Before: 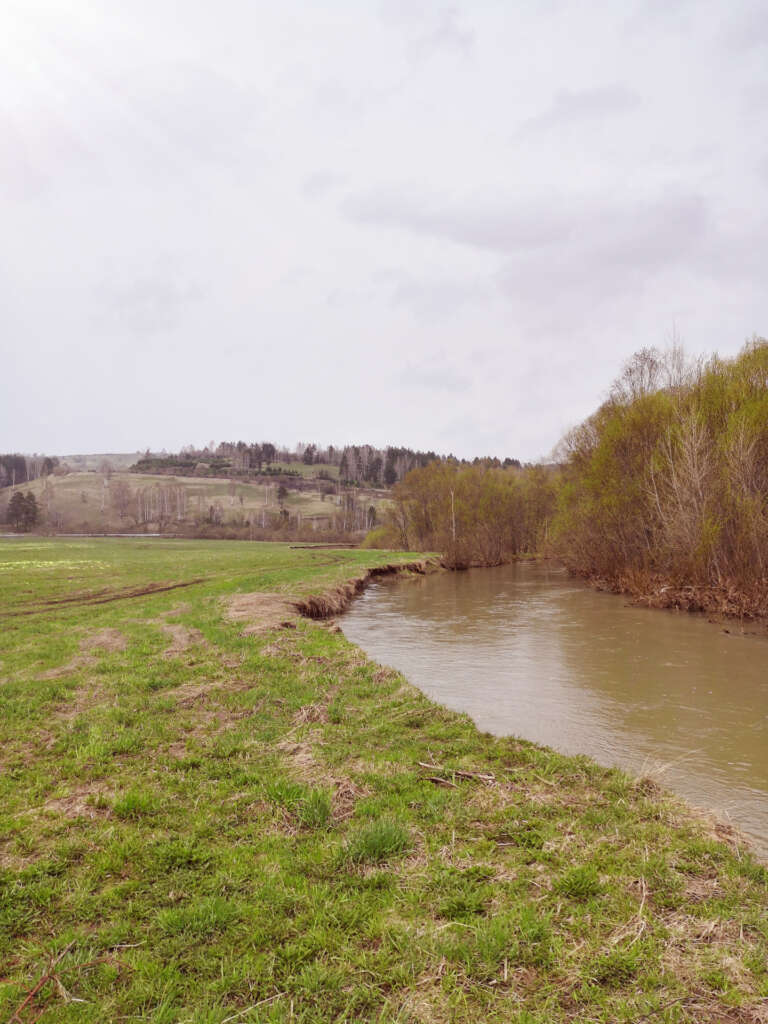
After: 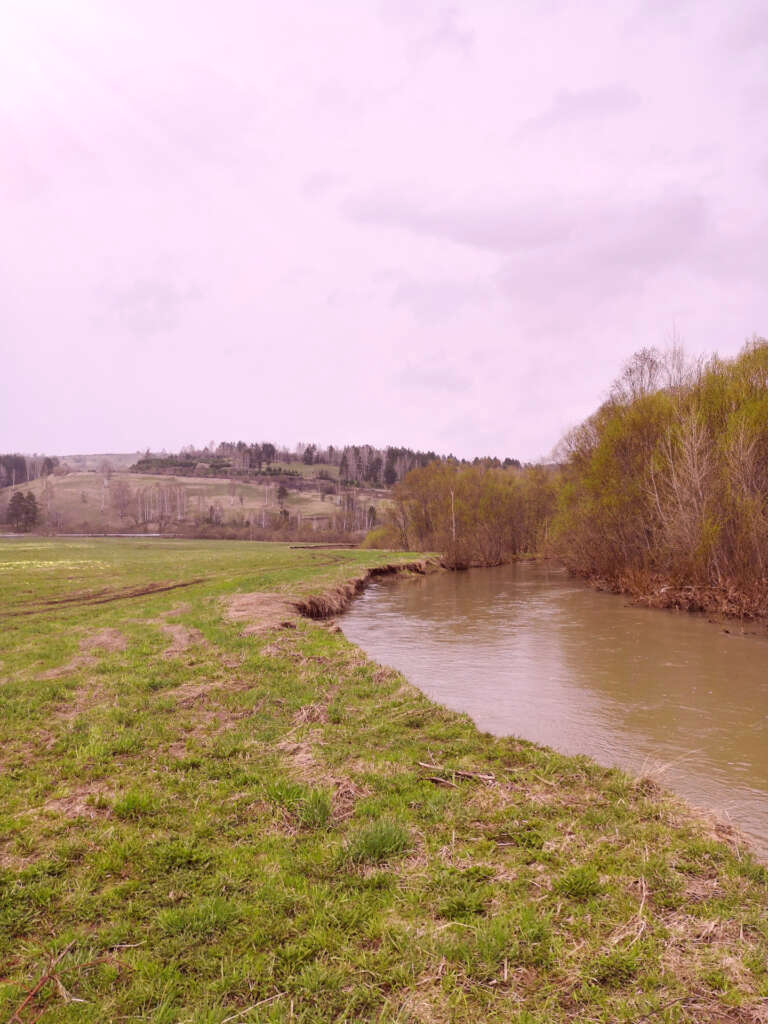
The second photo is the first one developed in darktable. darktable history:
color calibration: output R [1.063, -0.012, -0.003, 0], output B [-0.079, 0.047, 1, 0], illuminant as shot in camera, x 0.358, y 0.373, temperature 4628.91 K
